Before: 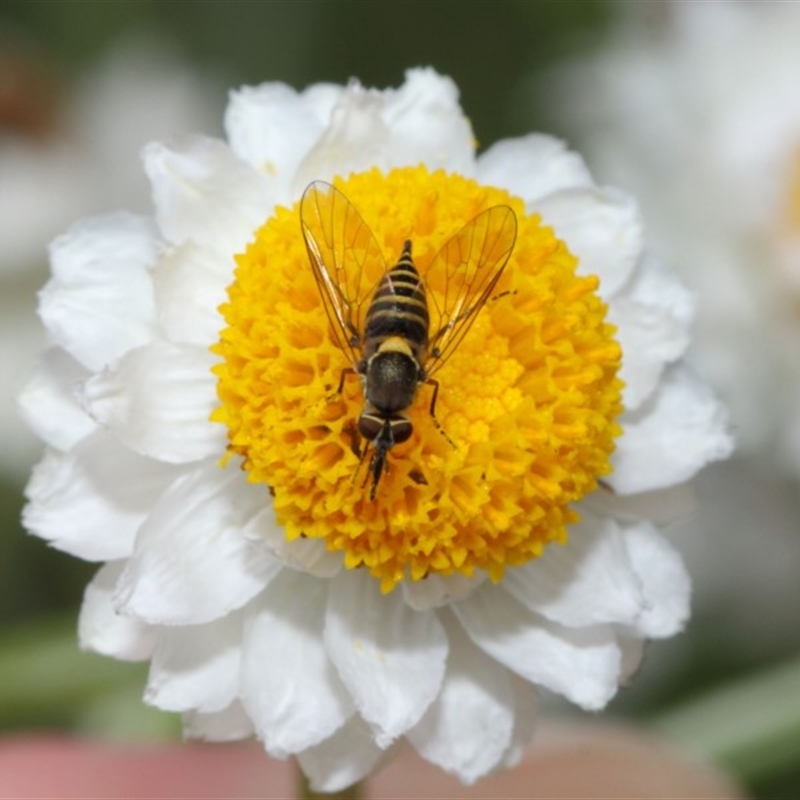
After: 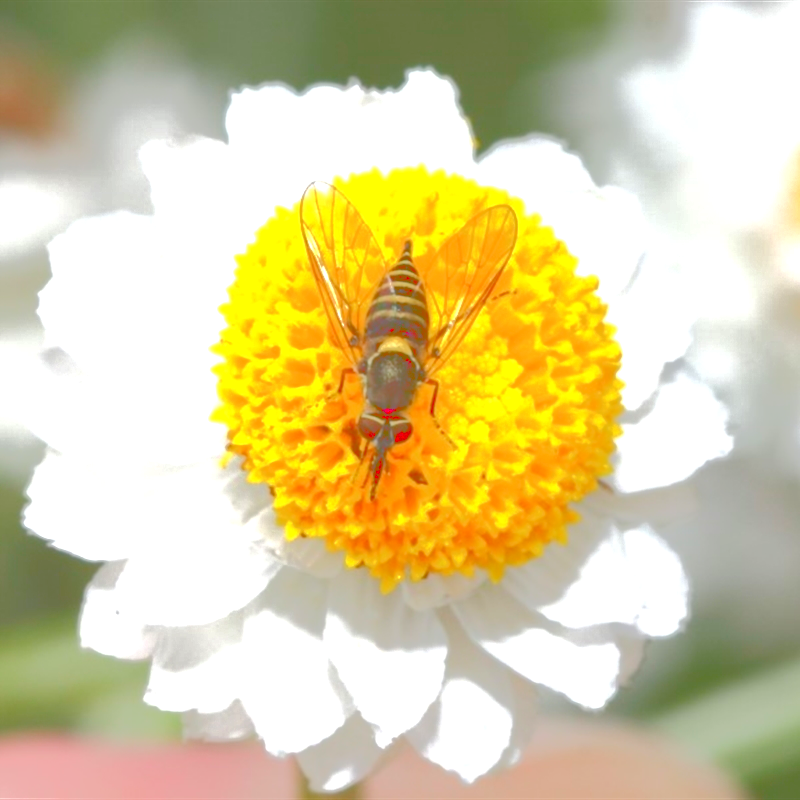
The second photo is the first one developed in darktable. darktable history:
tone curve: curves: ch0 [(0, 0) (0.003, 0.43) (0.011, 0.433) (0.025, 0.434) (0.044, 0.436) (0.069, 0.439) (0.1, 0.442) (0.136, 0.446) (0.177, 0.449) (0.224, 0.454) (0.277, 0.462) (0.335, 0.488) (0.399, 0.524) (0.468, 0.566) (0.543, 0.615) (0.623, 0.666) (0.709, 0.718) (0.801, 0.761) (0.898, 0.801) (1, 1)], color space Lab, linked channels, preserve colors none
exposure: black level correction 0.001, exposure 1 EV, compensate highlight preservation false
